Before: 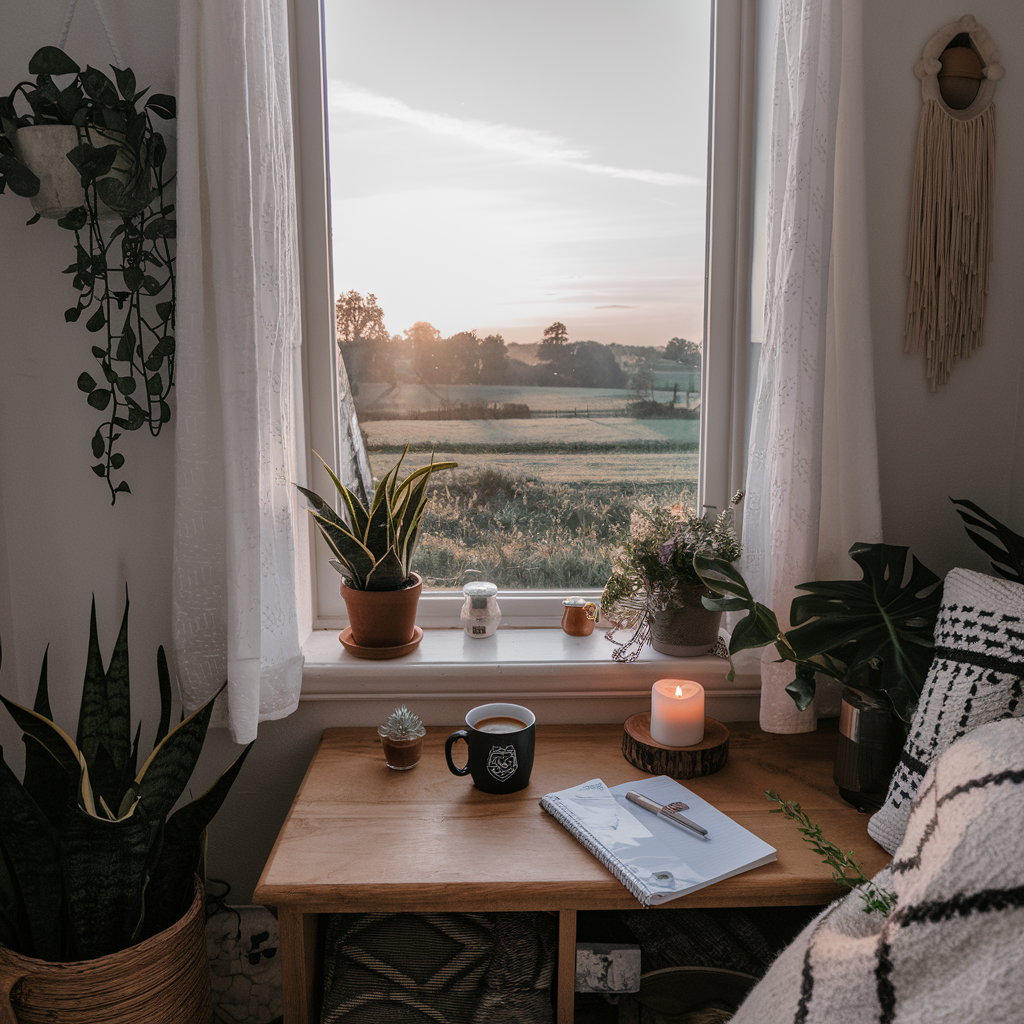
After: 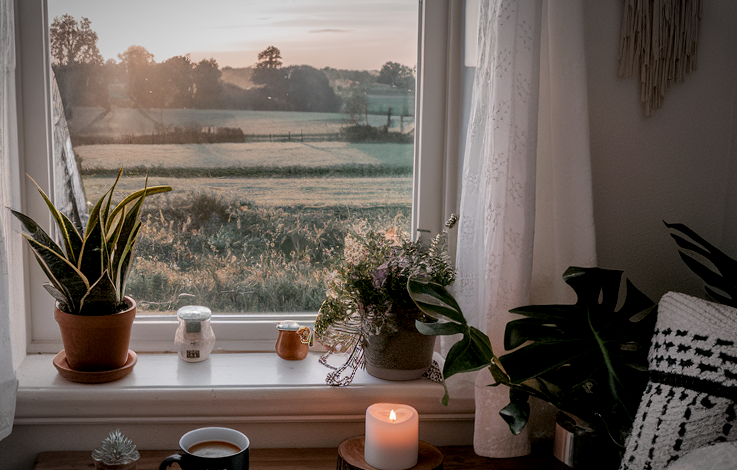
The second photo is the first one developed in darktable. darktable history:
crop and rotate: left 27.938%, top 27.046%, bottom 27.046%
exposure: black level correction 0.009, compensate highlight preservation false
vignetting: automatic ratio true
